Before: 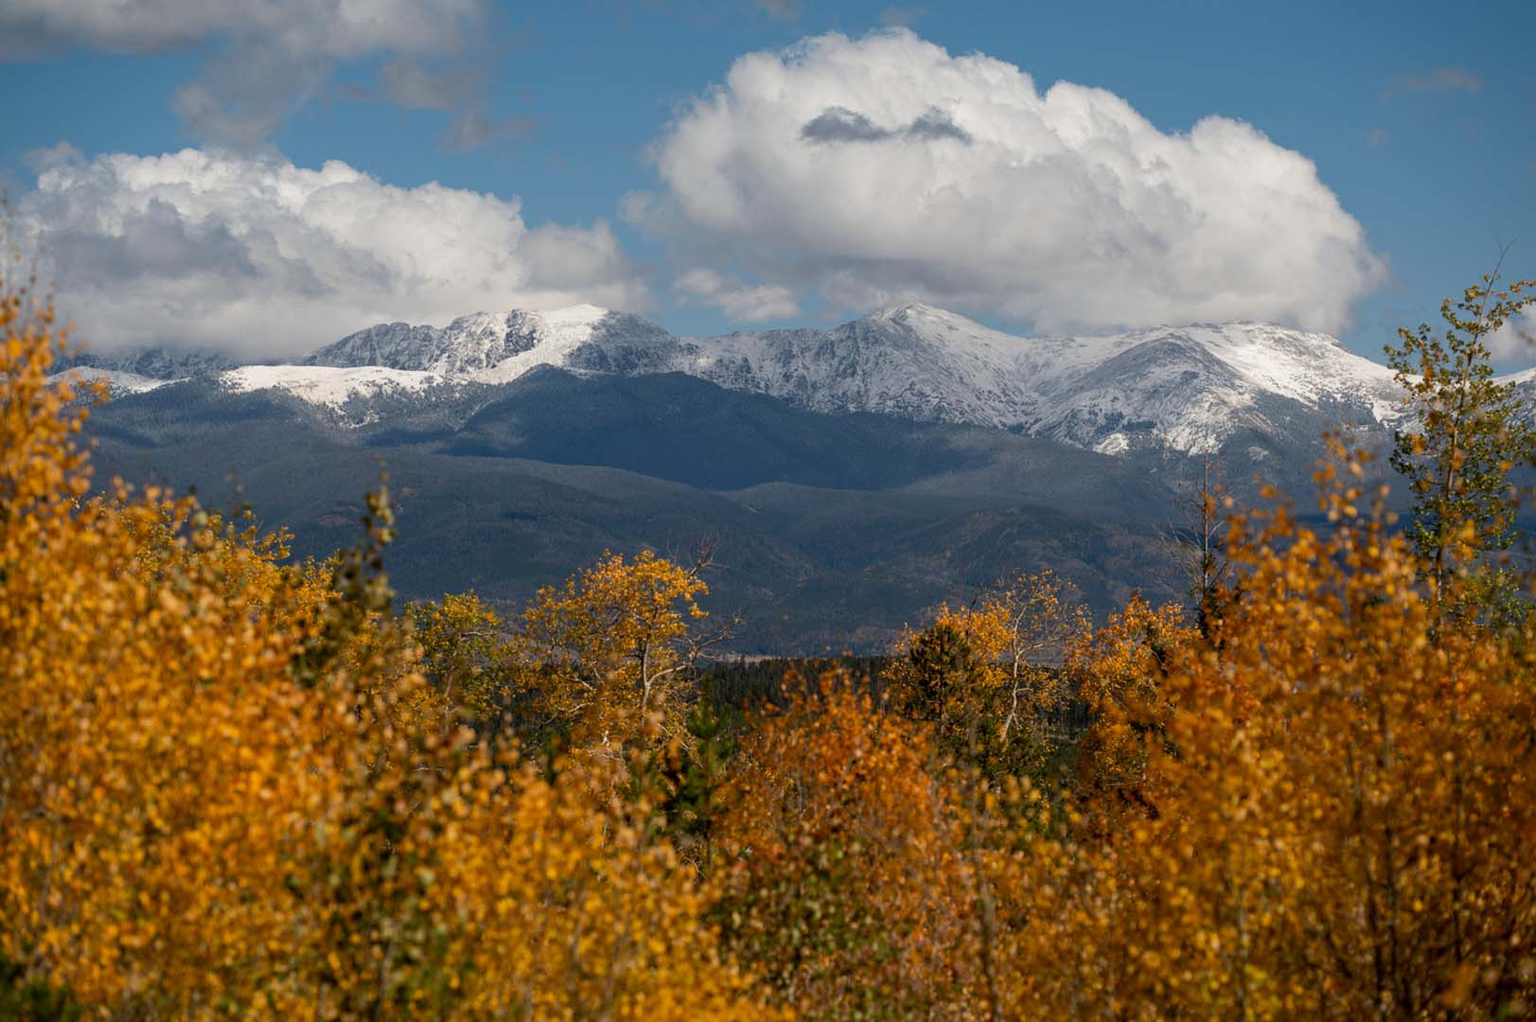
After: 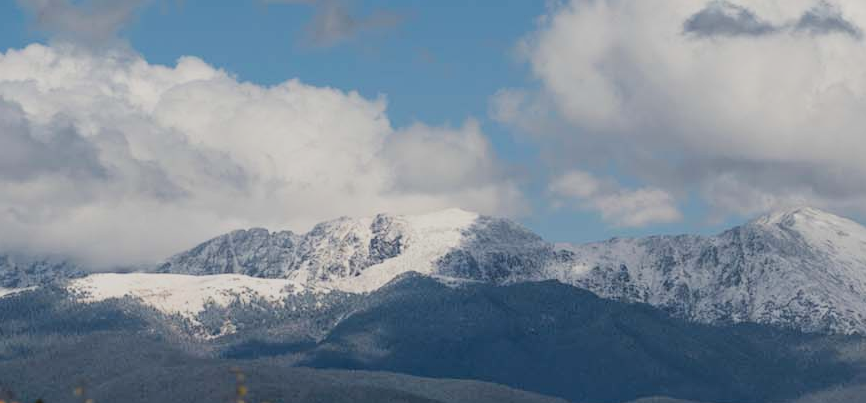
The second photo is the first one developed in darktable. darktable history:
filmic rgb: black relative exposure -7.65 EV, white relative exposure 4.56 EV, threshold 2.99 EV, hardness 3.61, contrast 1.051, enable highlight reconstruction true
crop: left 10.136%, top 10.546%, right 36.459%, bottom 52.049%
contrast brightness saturation: contrast 0.1, brightness 0.036, saturation 0.087
